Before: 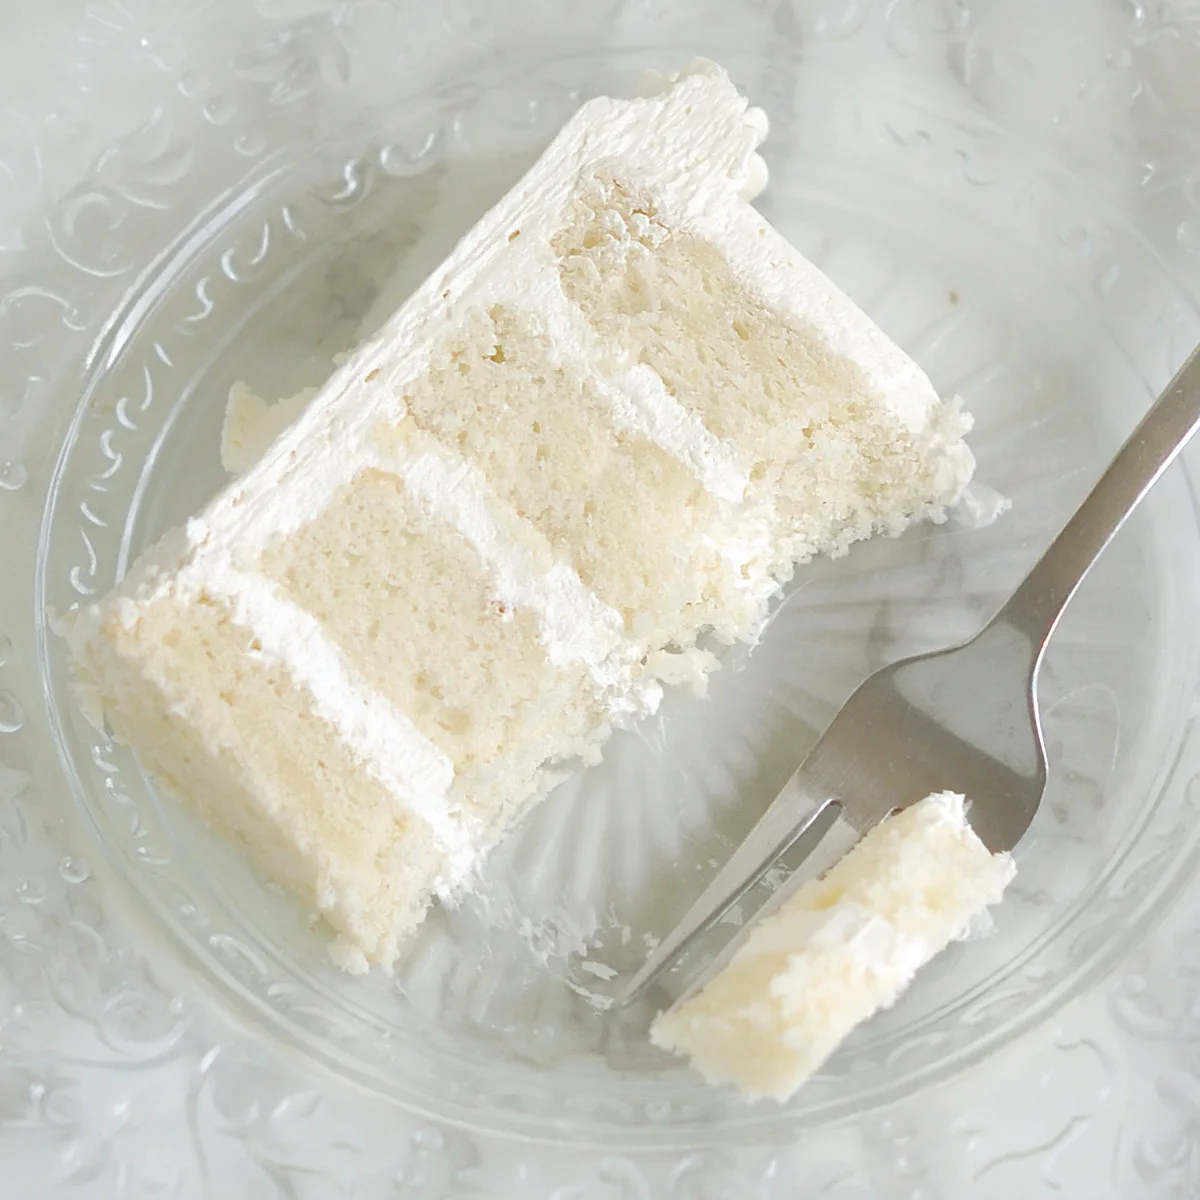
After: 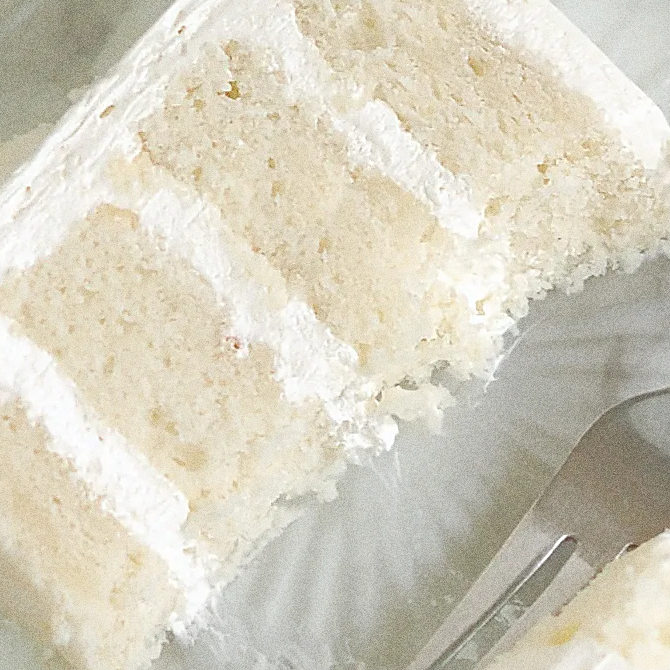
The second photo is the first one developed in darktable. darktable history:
grain: strength 49.07%
sharpen: on, module defaults
crop and rotate: left 22.13%, top 22.054%, right 22.026%, bottom 22.102%
